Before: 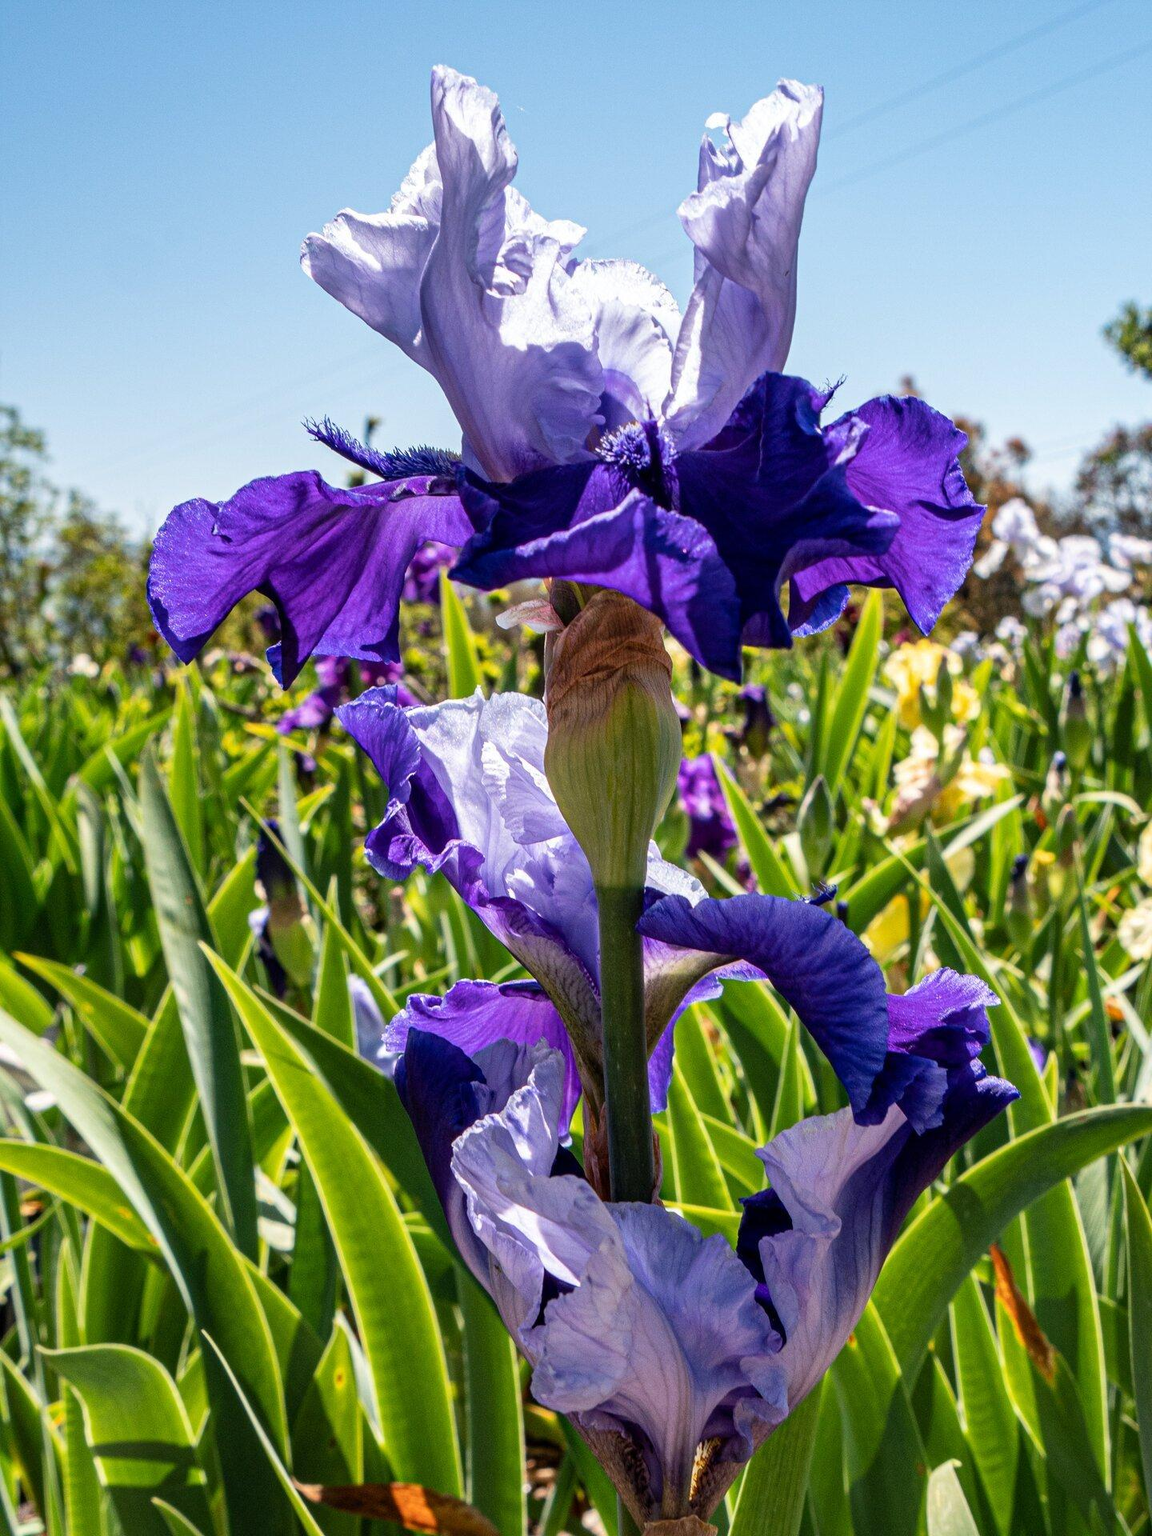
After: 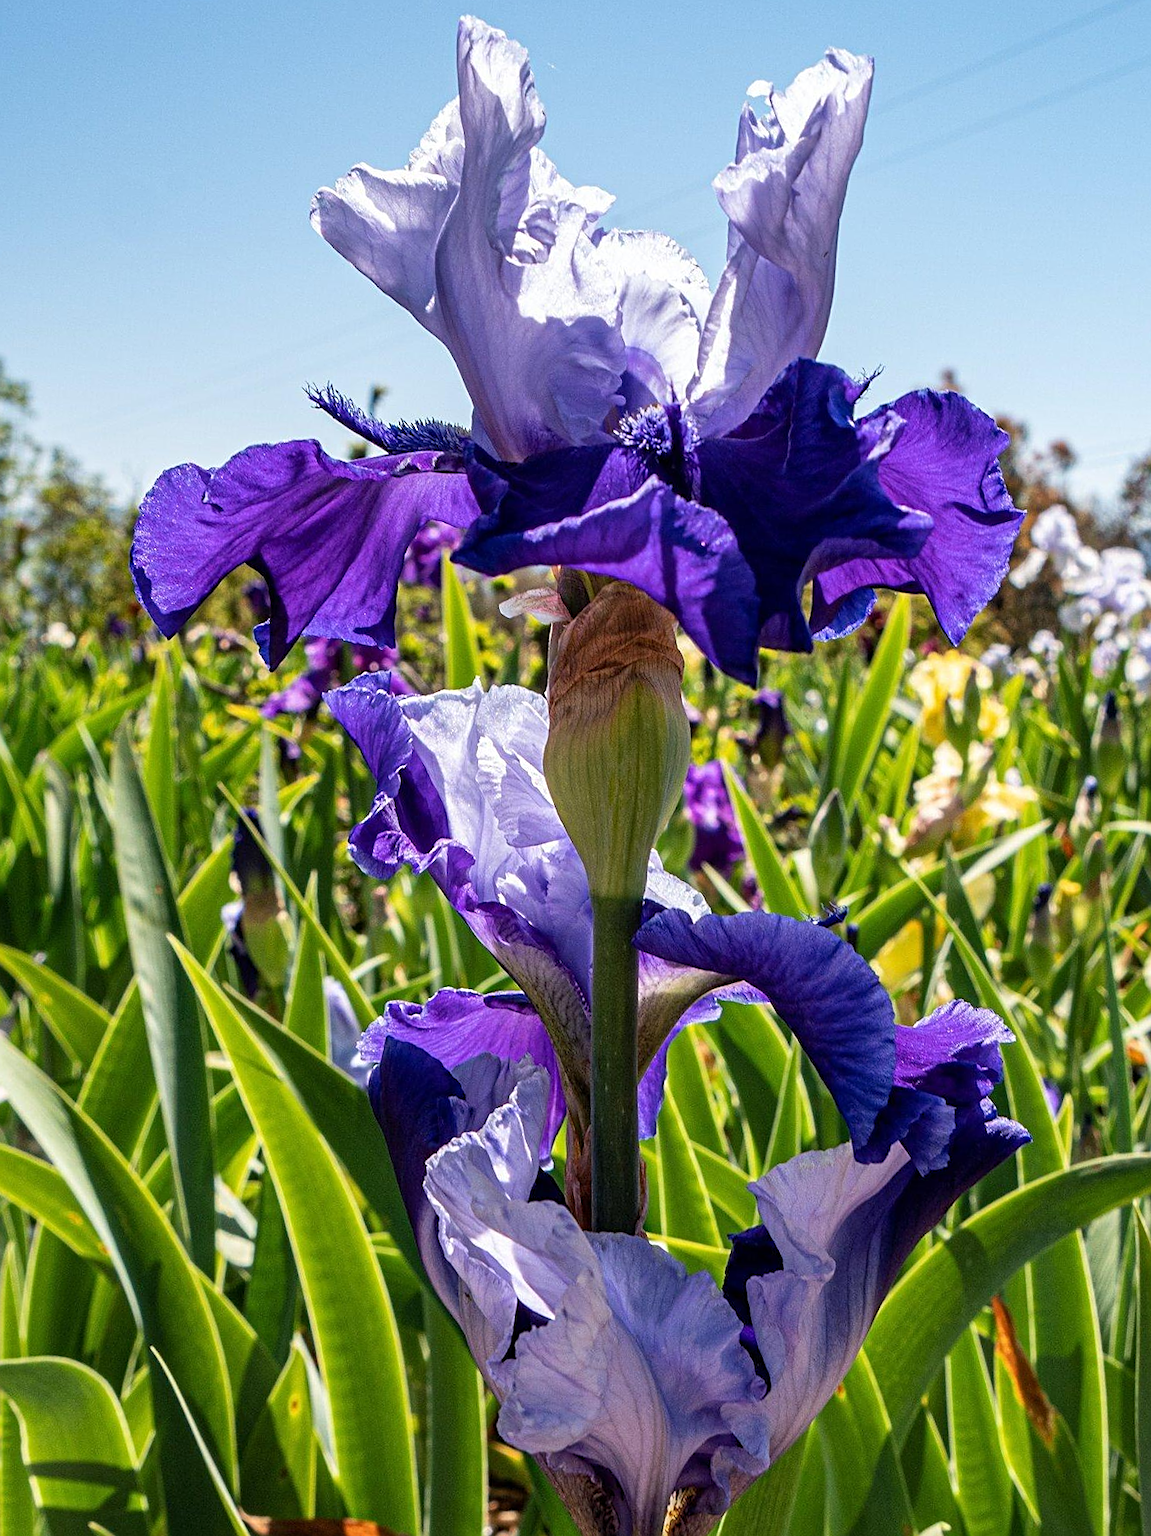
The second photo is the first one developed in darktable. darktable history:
crop and rotate: angle -2.75°
sharpen: on, module defaults
